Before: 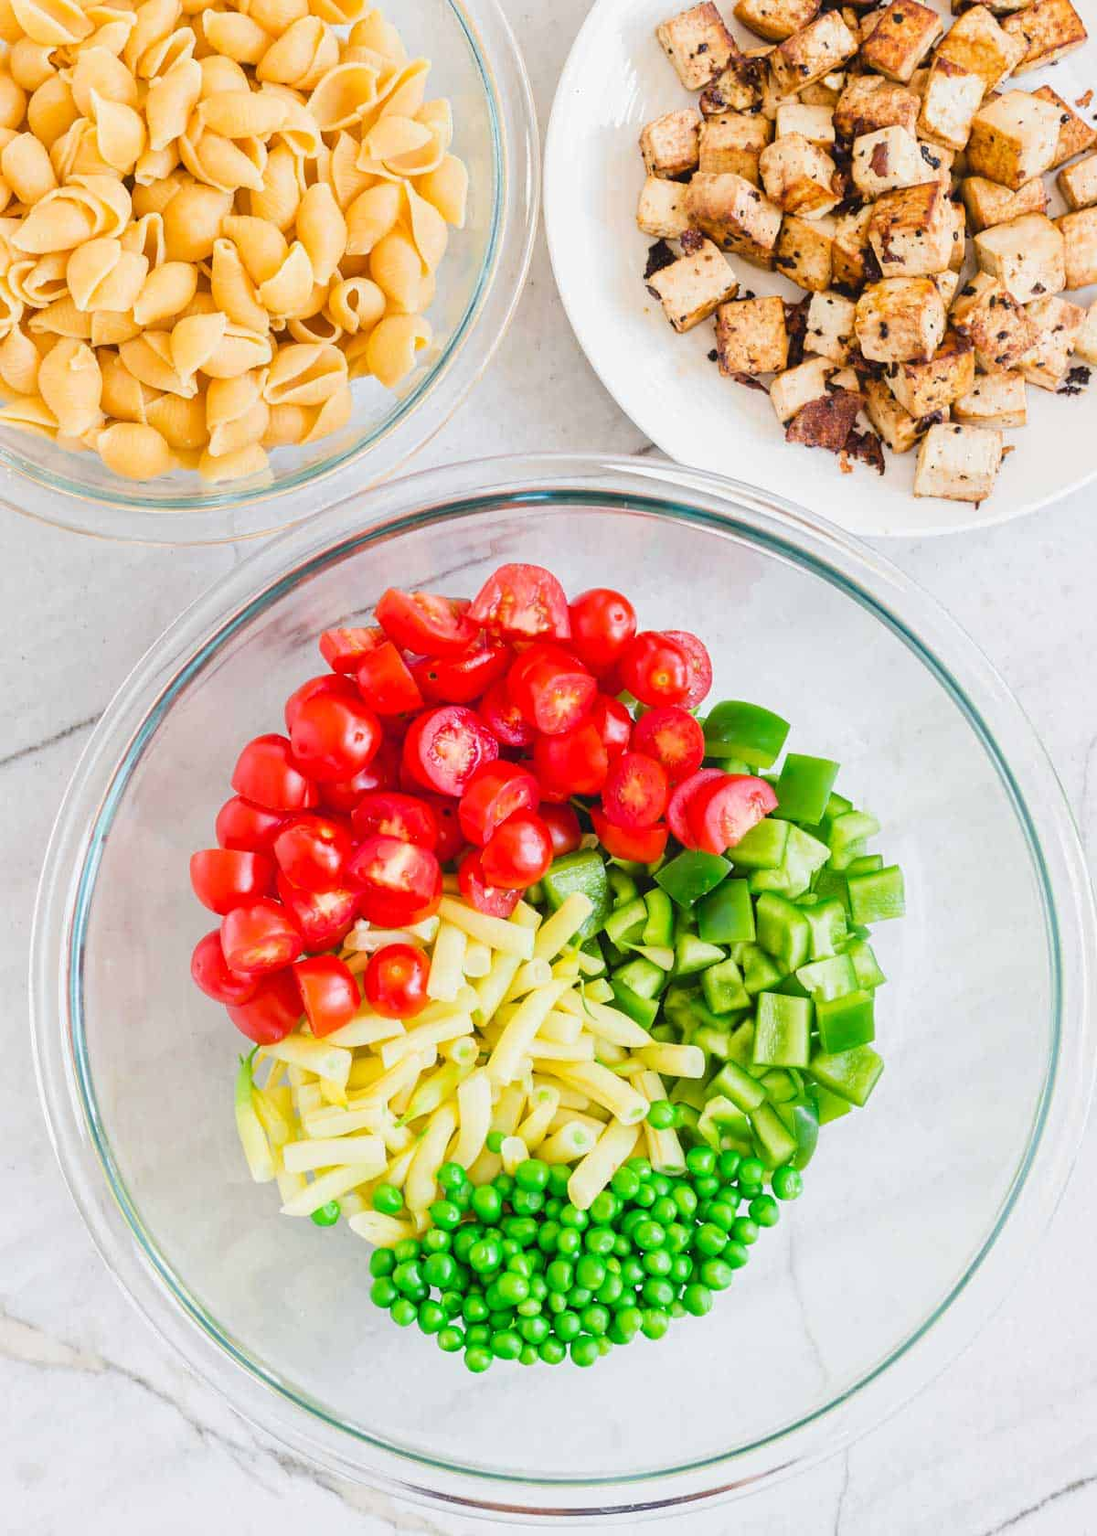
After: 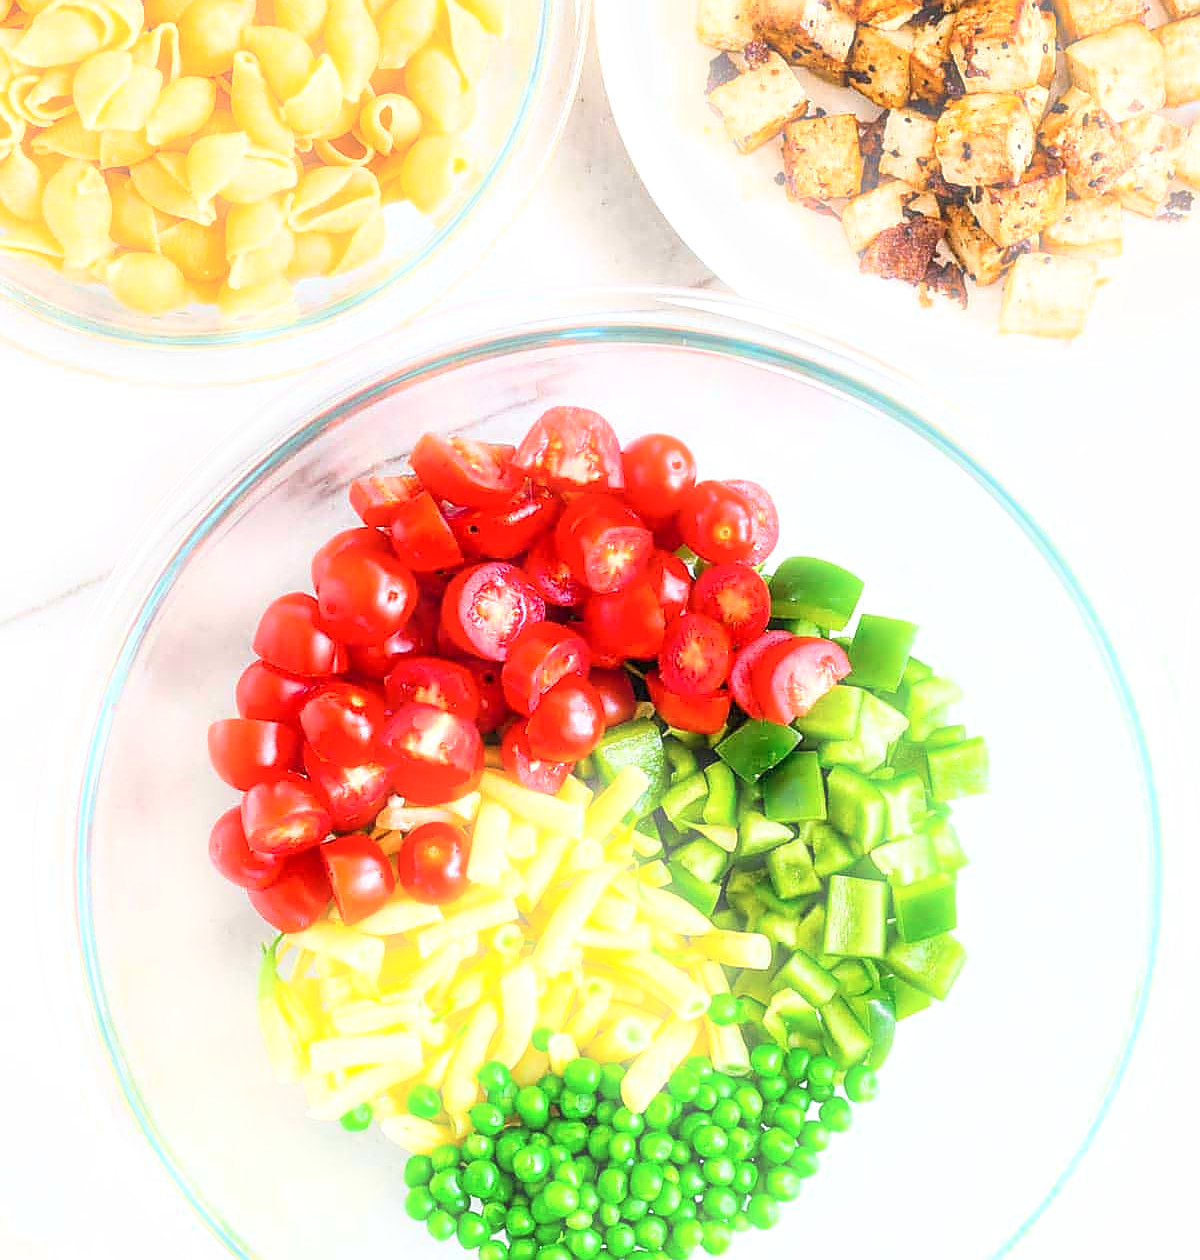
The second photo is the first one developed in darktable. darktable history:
tone equalizer: on, module defaults
crop and rotate: top 12.5%, bottom 12.5%
shadows and highlights: radius 44.78, white point adjustment 6.64, compress 79.65%, highlights color adjustment 78.42%, soften with gaussian
levels: levels [0, 0.476, 0.951]
local contrast: on, module defaults
bloom: size 5%, threshold 95%, strength 15%
sharpen: radius 1.4, amount 1.25, threshold 0.7
